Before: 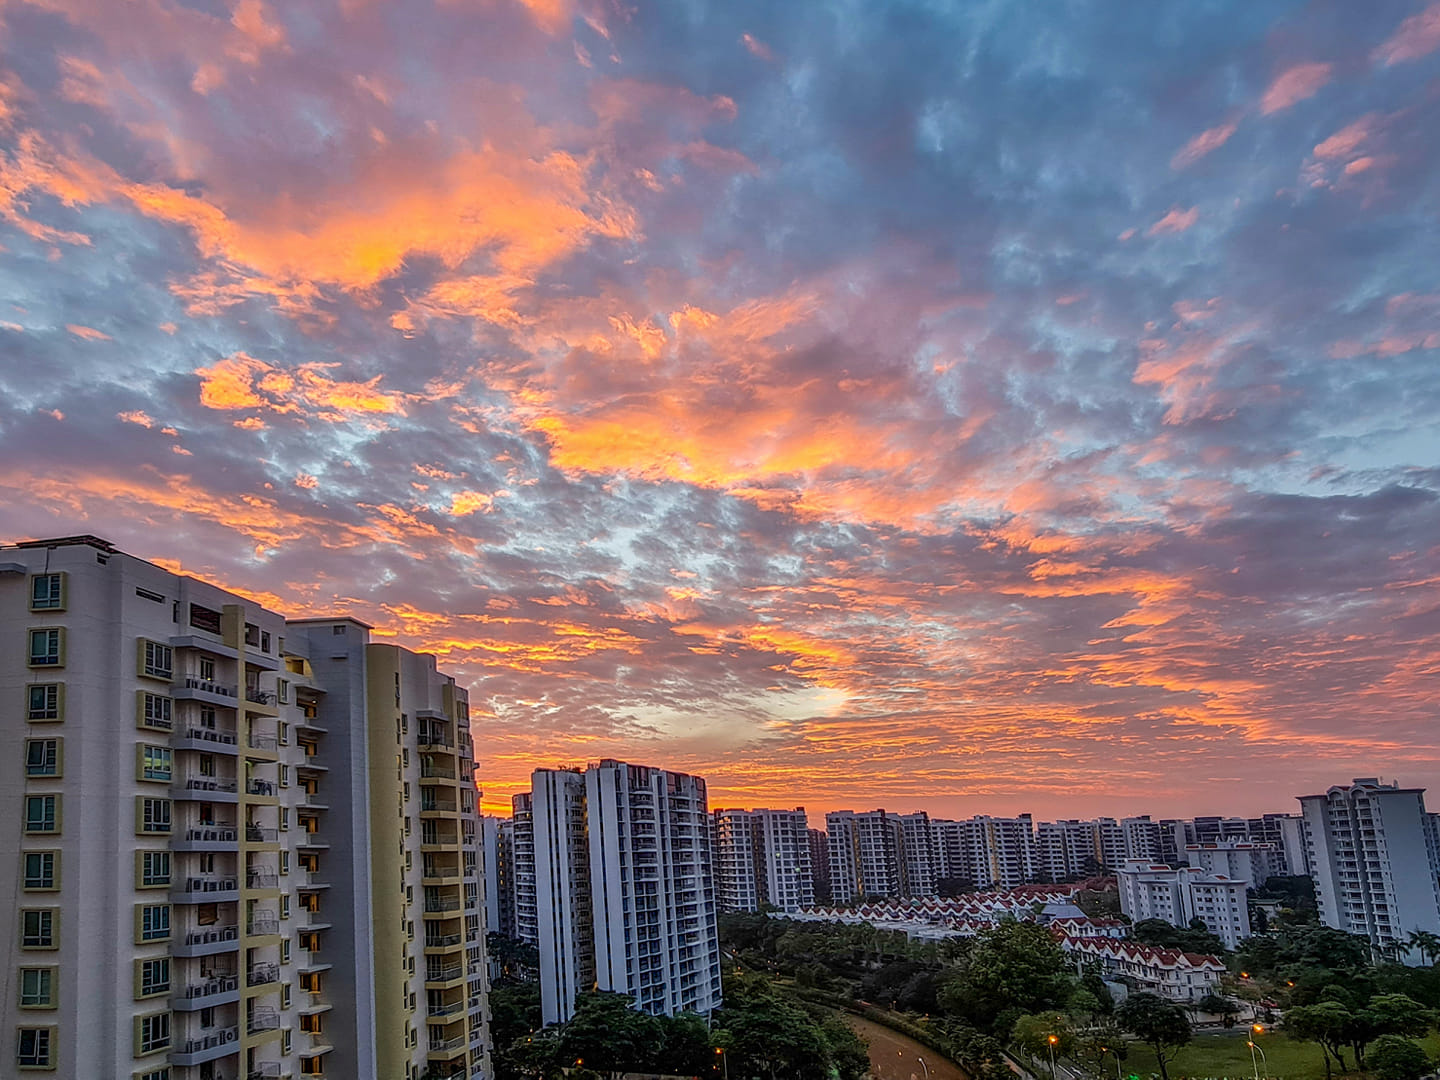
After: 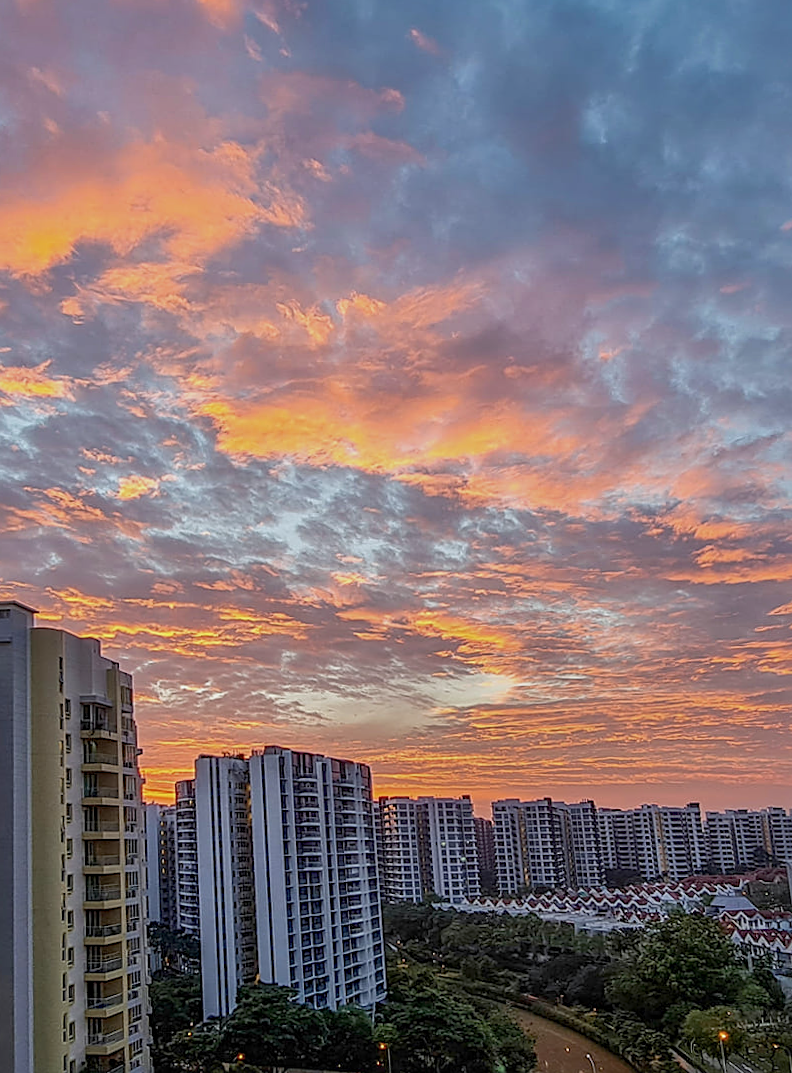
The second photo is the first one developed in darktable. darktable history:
crop and rotate: left 22.516%, right 21.234%
white balance: red 0.982, blue 1.018
rotate and perspective: rotation 0.226°, lens shift (vertical) -0.042, crop left 0.023, crop right 0.982, crop top 0.006, crop bottom 0.994
color balance: contrast -15%
sharpen: radius 2.529, amount 0.323
